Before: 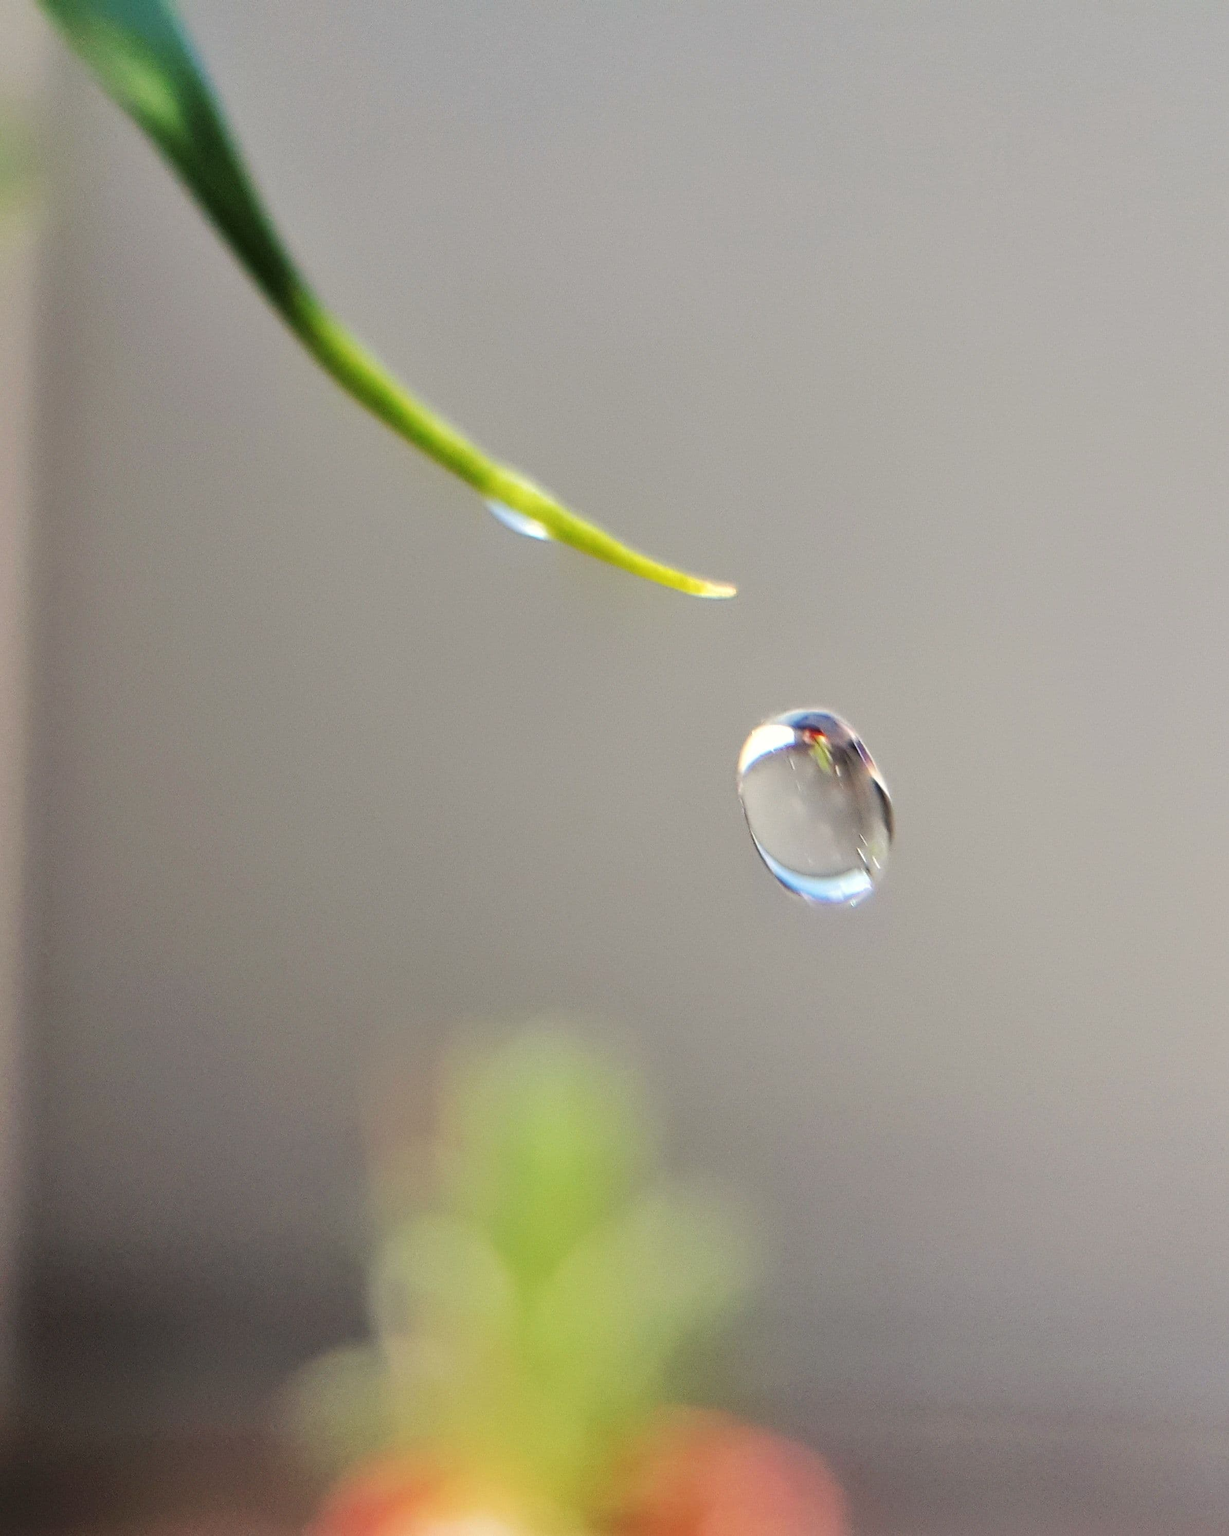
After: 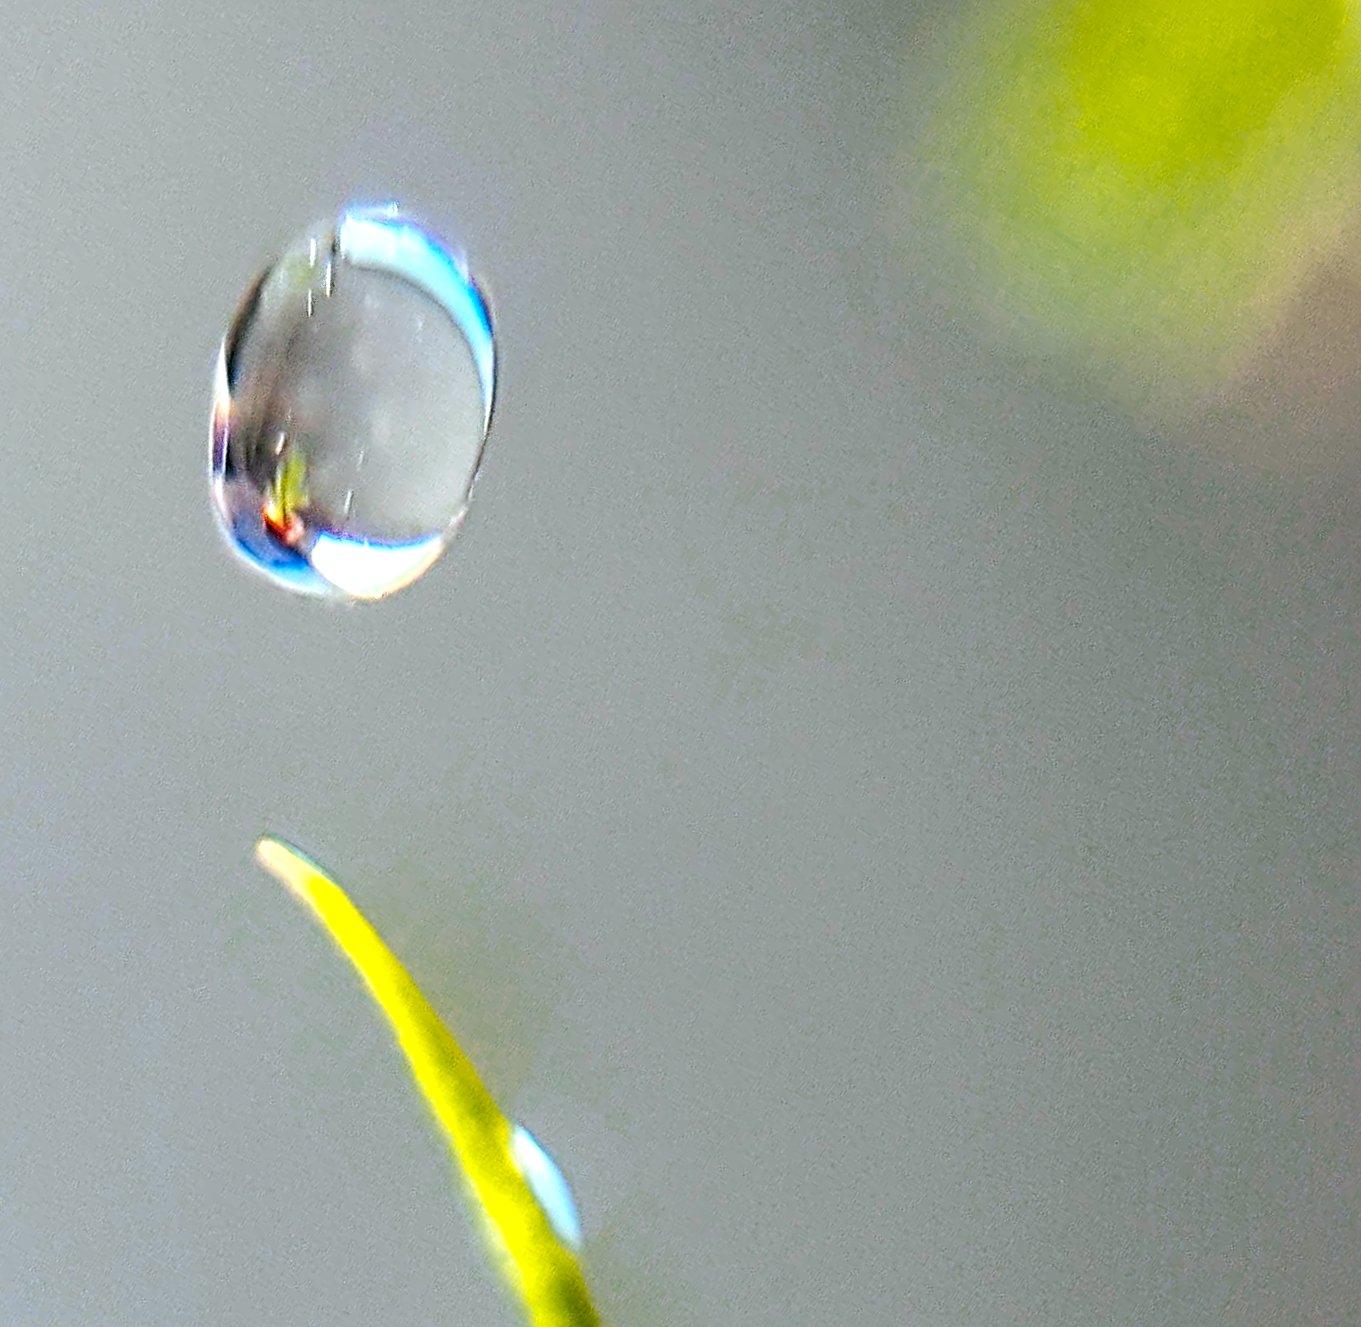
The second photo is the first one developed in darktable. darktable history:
crop and rotate: angle 147.62°, left 9.211%, top 15.561%, right 4.544%, bottom 17.143%
local contrast: highlights 95%, shadows 88%, detail 160%, midtone range 0.2
color correction: highlights a* -3.81, highlights b* -11.15
shadows and highlights: shadows -0.753, highlights 38.34
color zones: curves: ch0 [(0.099, 0.624) (0.257, 0.596) (0.384, 0.376) (0.529, 0.492) (0.697, 0.564) (0.768, 0.532) (0.908, 0.644)]; ch1 [(0.112, 0.564) (0.254, 0.612) (0.432, 0.676) (0.592, 0.456) (0.743, 0.684) (0.888, 0.536)]; ch2 [(0.25, 0.5) (0.469, 0.36) (0.75, 0.5)]
color balance rgb: global offset › luminance -0.334%, global offset › chroma 0.107%, global offset › hue 167.26°, perceptual saturation grading › global saturation 29.36%, global vibrance 20%
sharpen: radius 4.876
